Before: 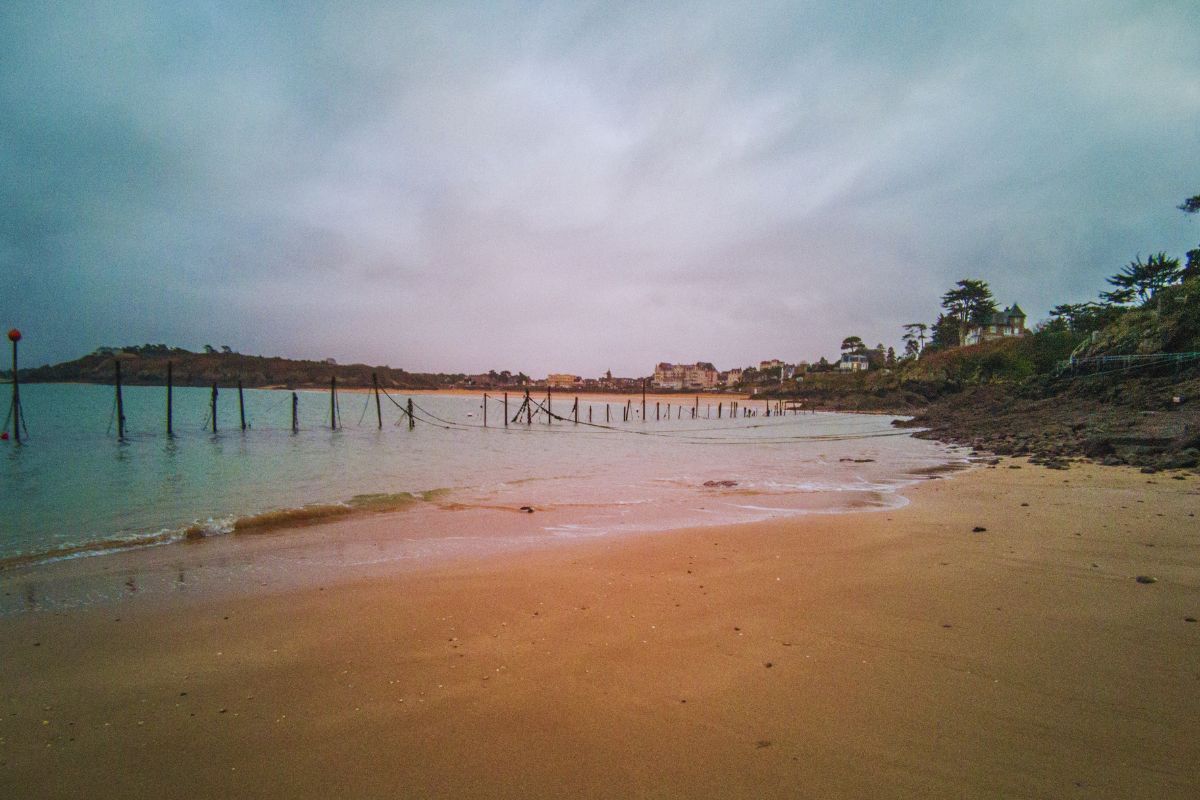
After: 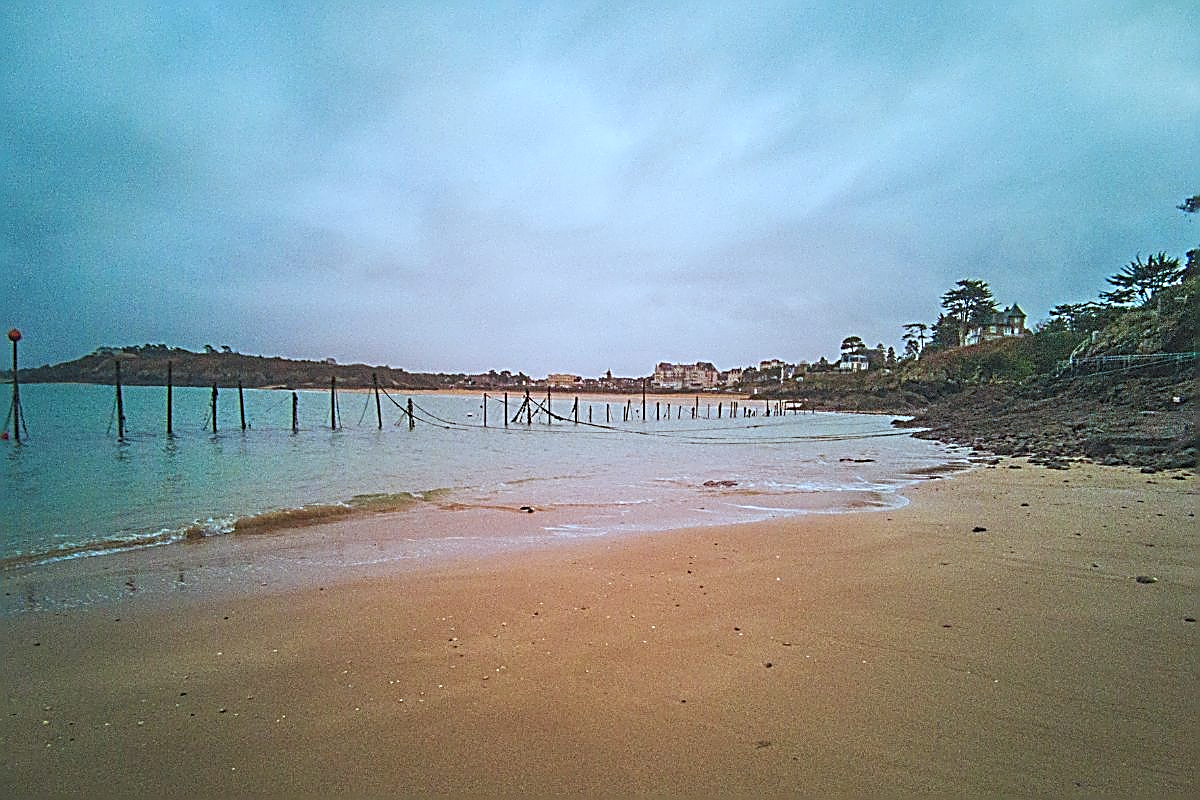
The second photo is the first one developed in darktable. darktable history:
sharpen: amount 1.861
color balance: lift [1.007, 1, 1, 1], gamma [1.097, 1, 1, 1]
color correction: highlights a* -10.04, highlights b* -10.37
levels: levels [0, 0.48, 0.961]
white balance: red 0.983, blue 1.036
